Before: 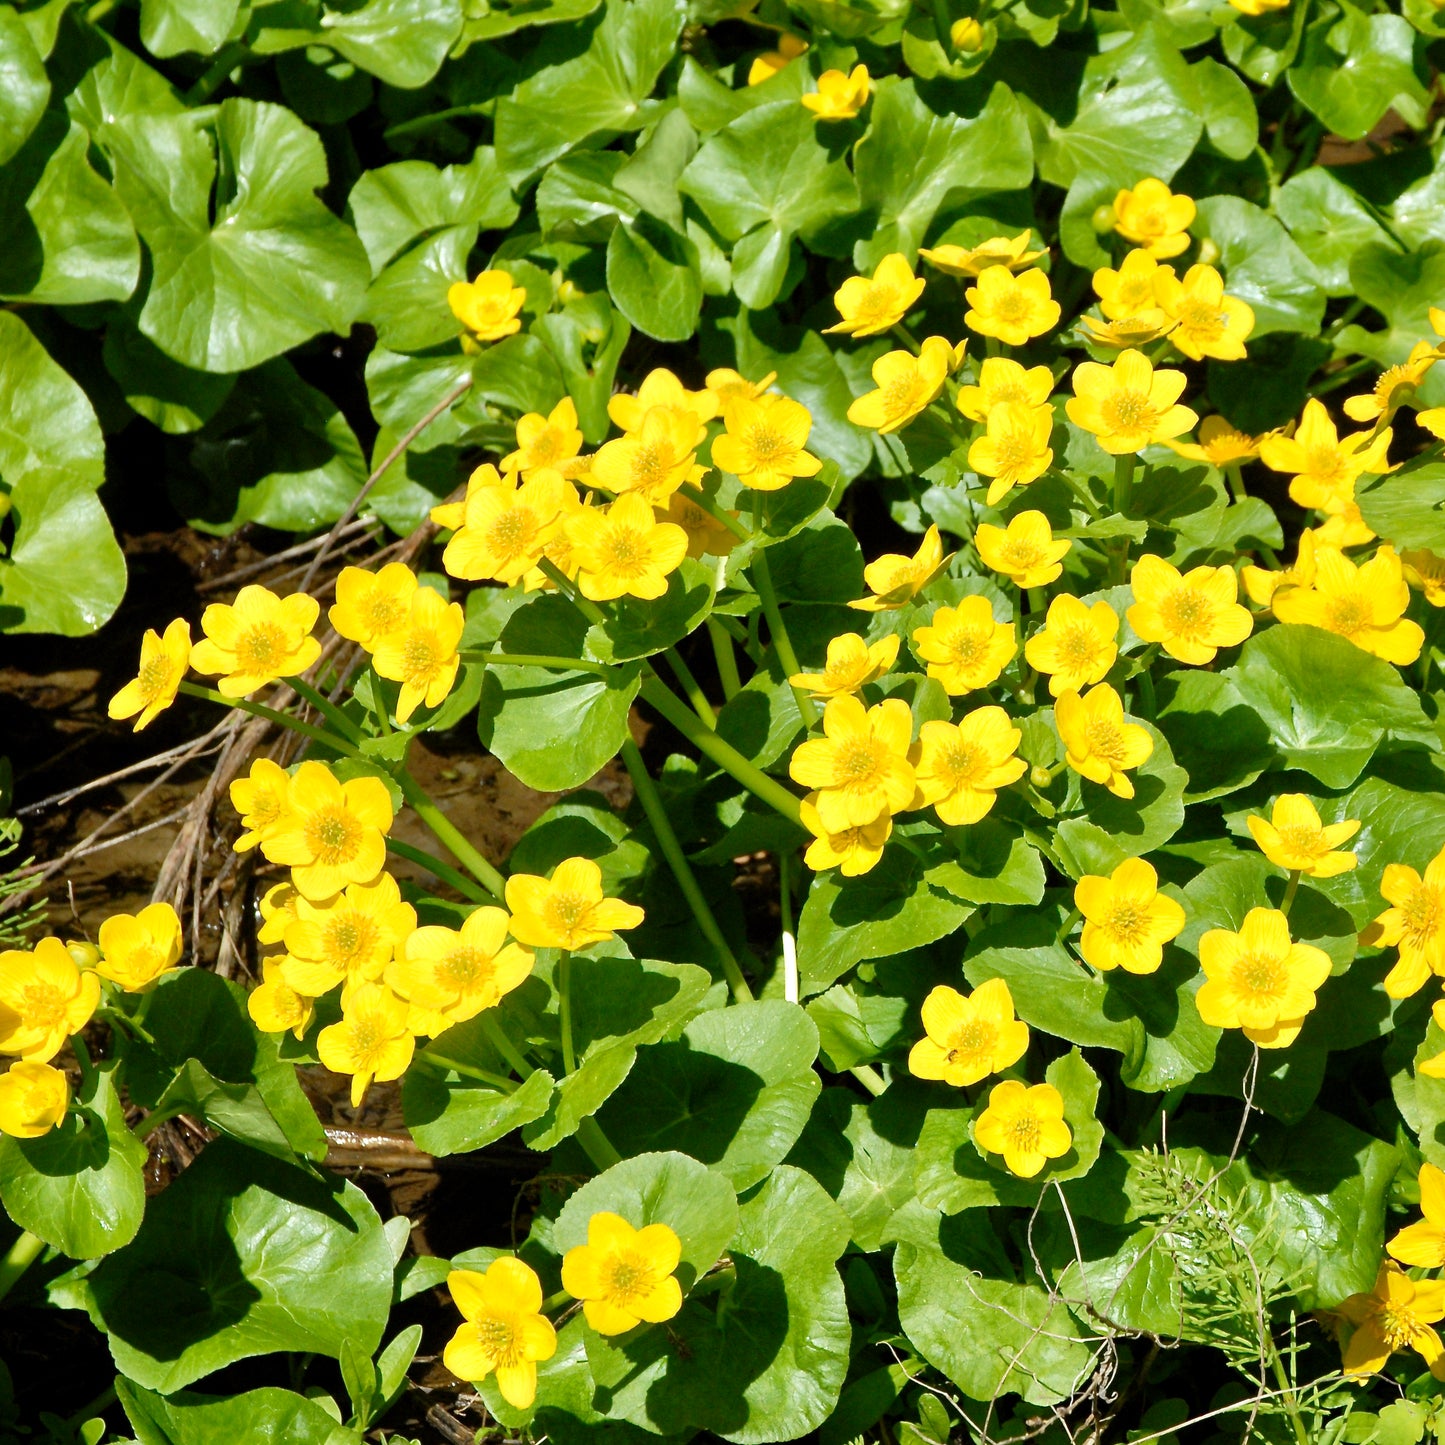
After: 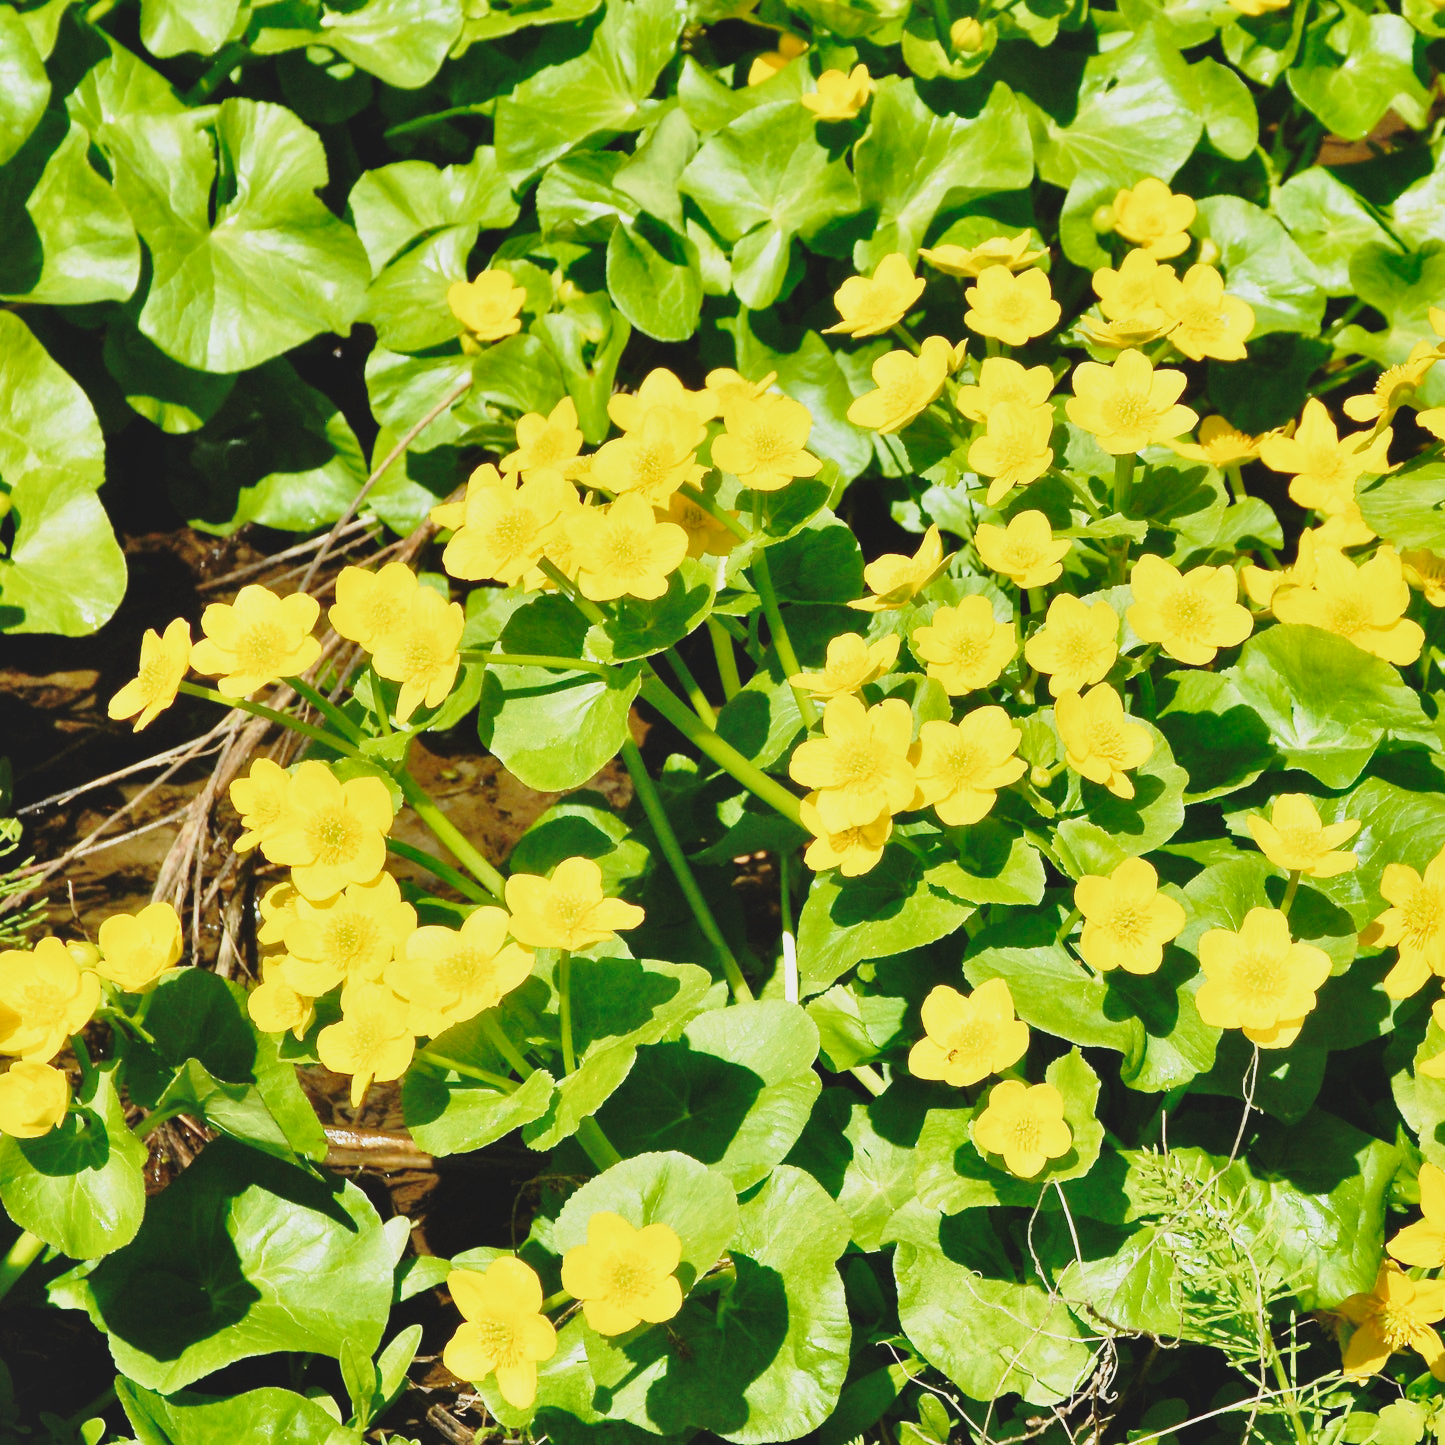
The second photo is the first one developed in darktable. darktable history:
contrast brightness saturation: contrast -0.15, brightness 0.05, saturation -0.12
velvia: on, module defaults
base curve: curves: ch0 [(0, 0) (0.028, 0.03) (0.121, 0.232) (0.46, 0.748) (0.859, 0.968) (1, 1)], preserve colors none
shadows and highlights: low approximation 0.01, soften with gaussian
